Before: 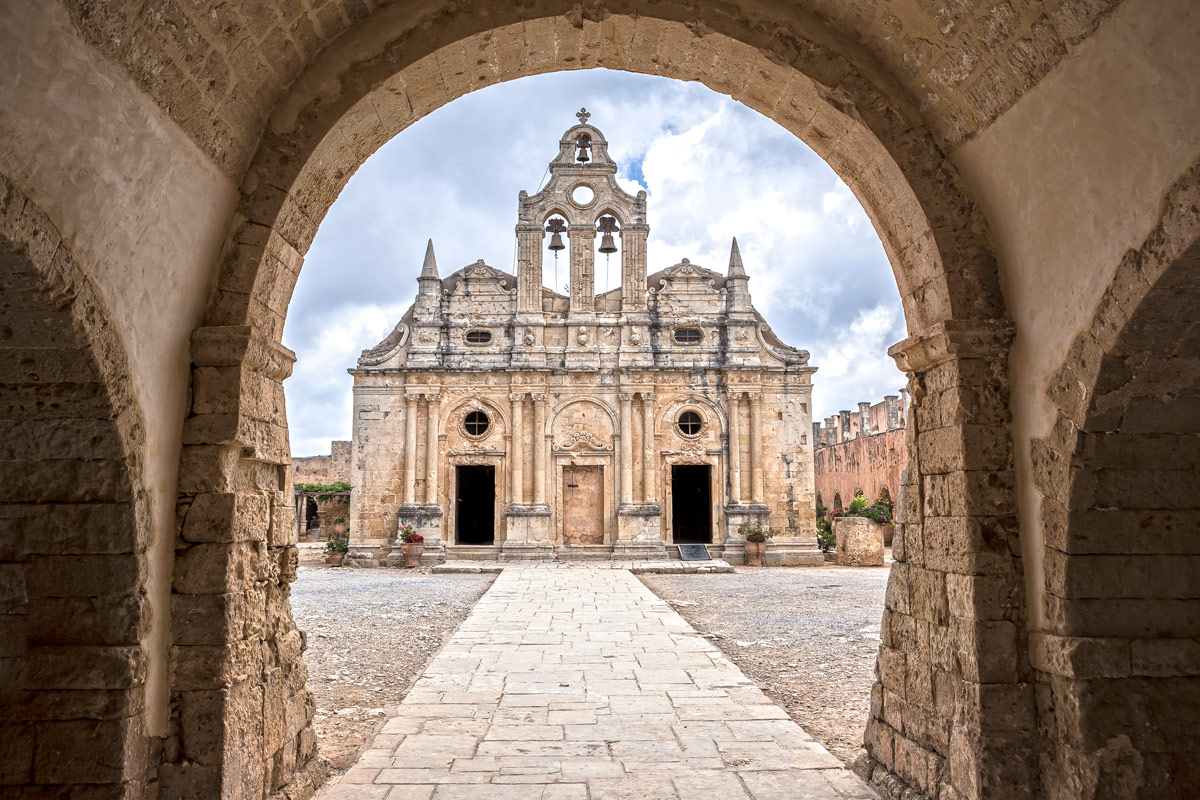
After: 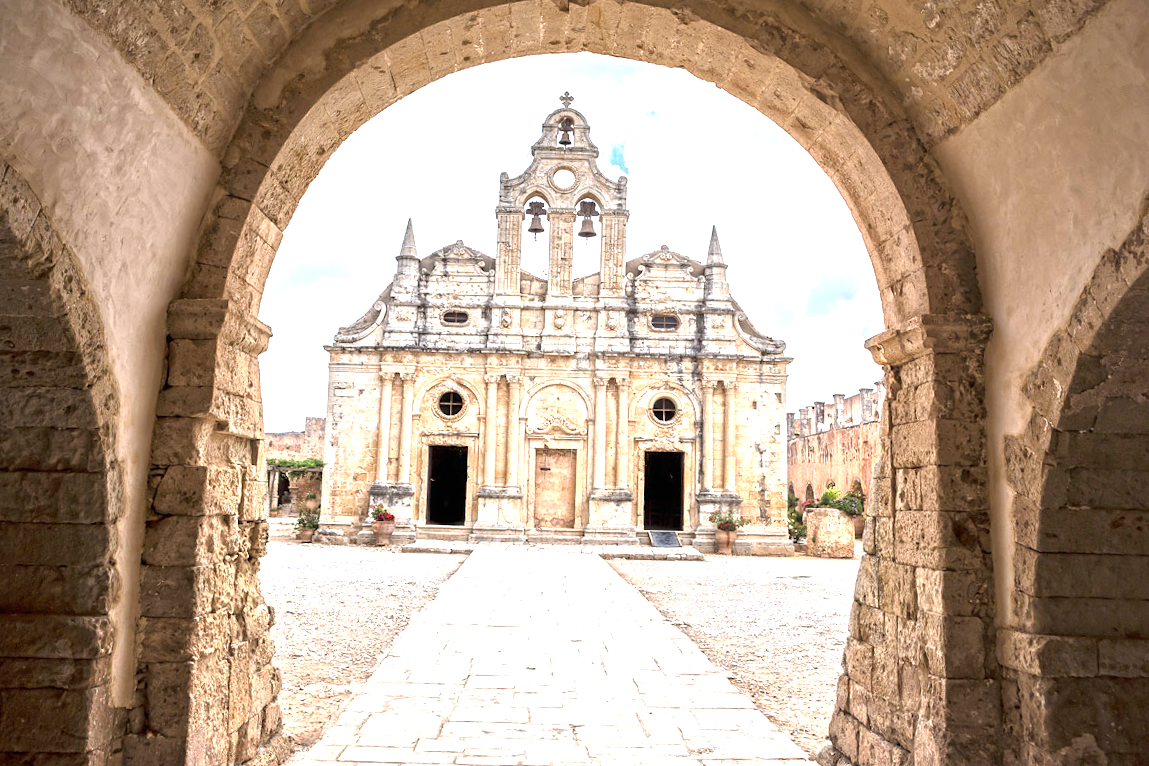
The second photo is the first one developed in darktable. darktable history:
exposure: black level correction 0, exposure 1 EV, compensate exposure bias true, compensate highlight preservation false
crop and rotate: angle -1.69°
